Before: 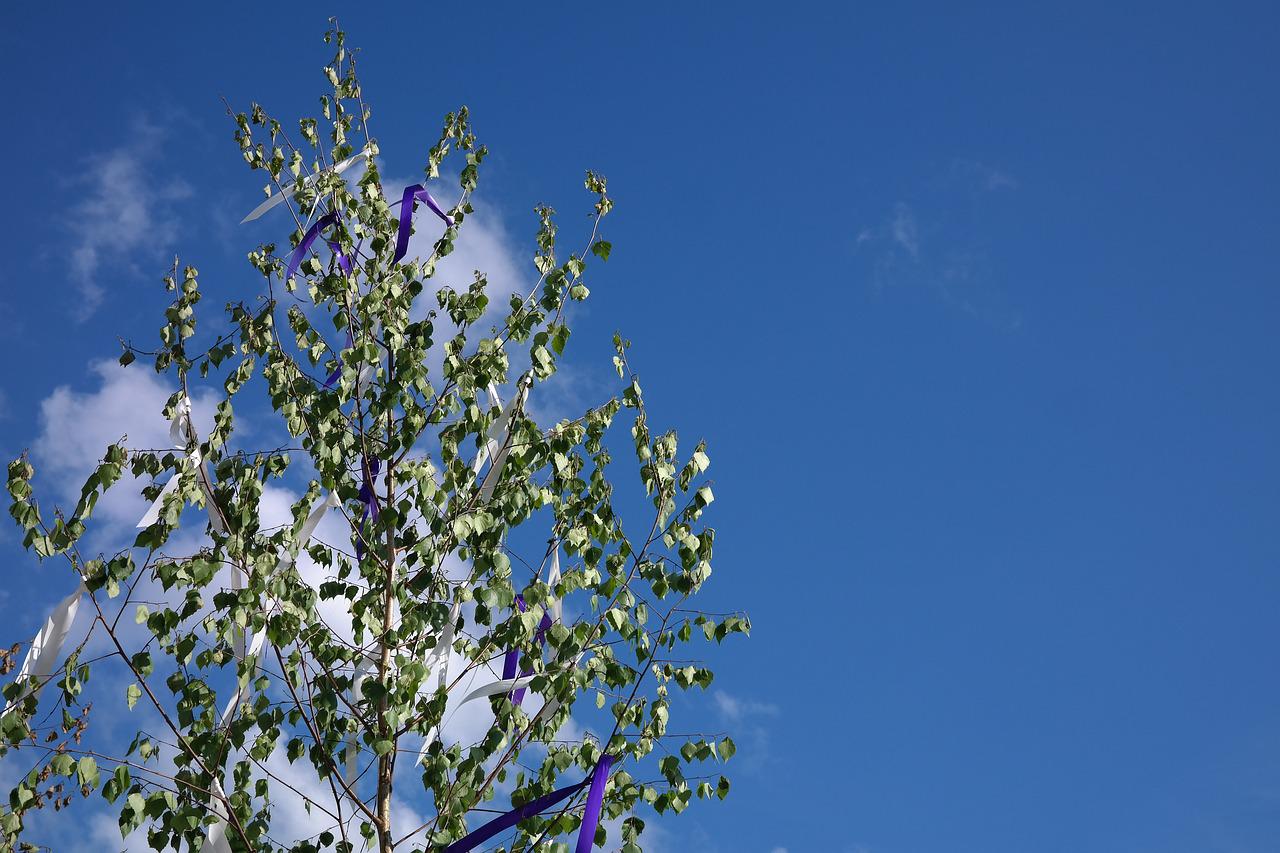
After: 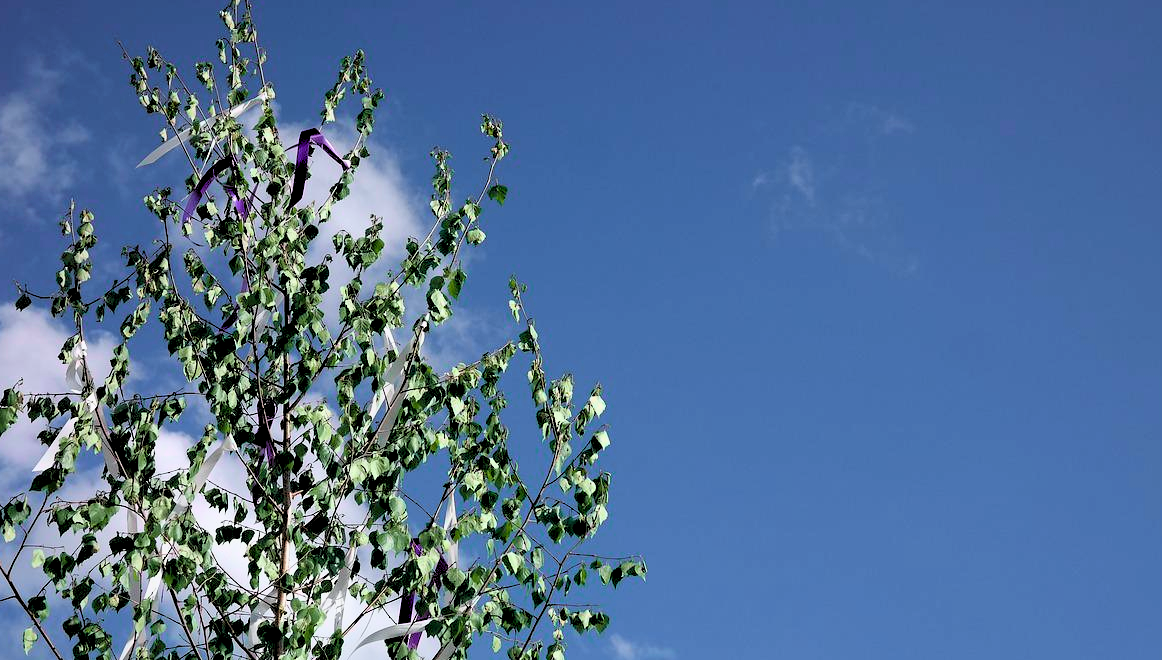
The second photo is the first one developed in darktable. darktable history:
rgb levels: levels [[0.029, 0.461, 0.922], [0, 0.5, 1], [0, 0.5, 1]]
contrast brightness saturation: contrast 0.07
crop: left 8.155%, top 6.611%, bottom 15.385%
tone equalizer: on, module defaults
tone curve: curves: ch0 [(0, 0) (0.051, 0.047) (0.102, 0.099) (0.236, 0.249) (0.429, 0.473) (0.67, 0.755) (0.875, 0.948) (1, 0.985)]; ch1 [(0, 0) (0.339, 0.298) (0.402, 0.363) (0.453, 0.413) (0.485, 0.469) (0.494, 0.493) (0.504, 0.502) (0.515, 0.526) (0.563, 0.591) (0.597, 0.639) (0.834, 0.888) (1, 1)]; ch2 [(0, 0) (0.362, 0.353) (0.425, 0.439) (0.501, 0.501) (0.537, 0.538) (0.58, 0.59) (0.642, 0.669) (0.773, 0.856) (1, 1)], color space Lab, independent channels, preserve colors none
color balance: contrast -15%
